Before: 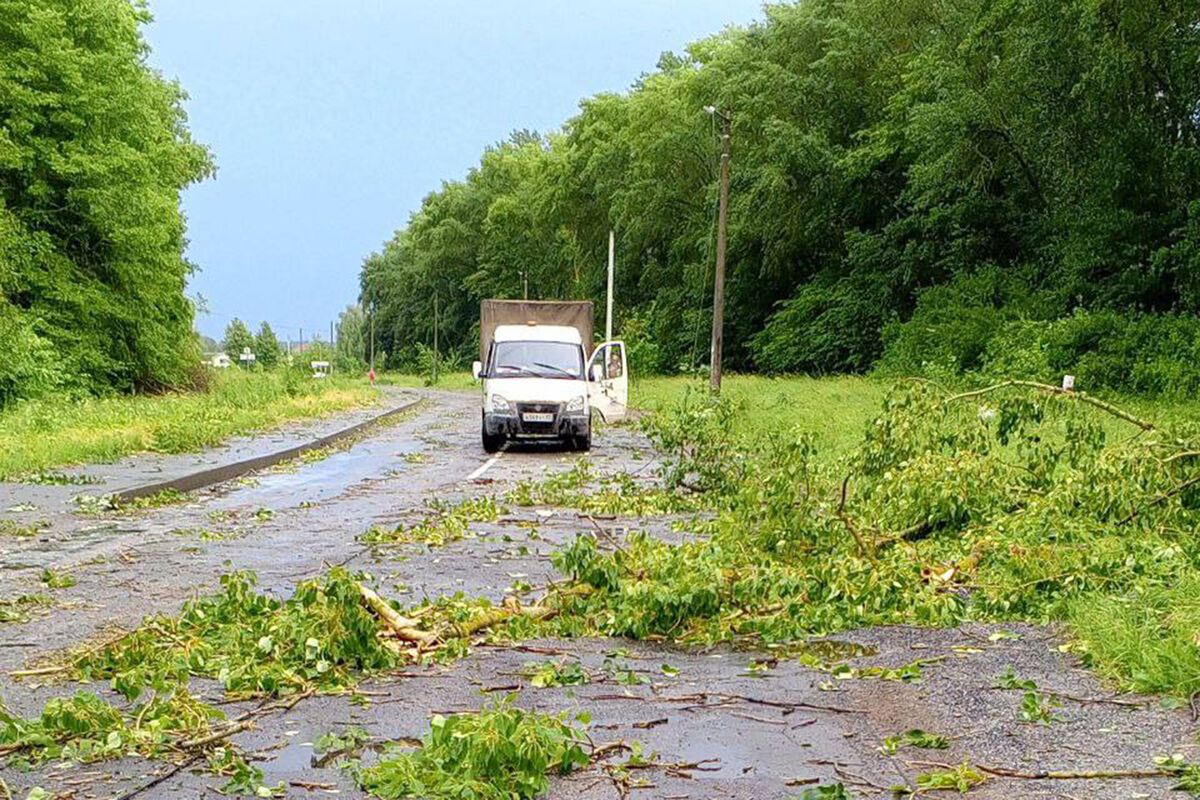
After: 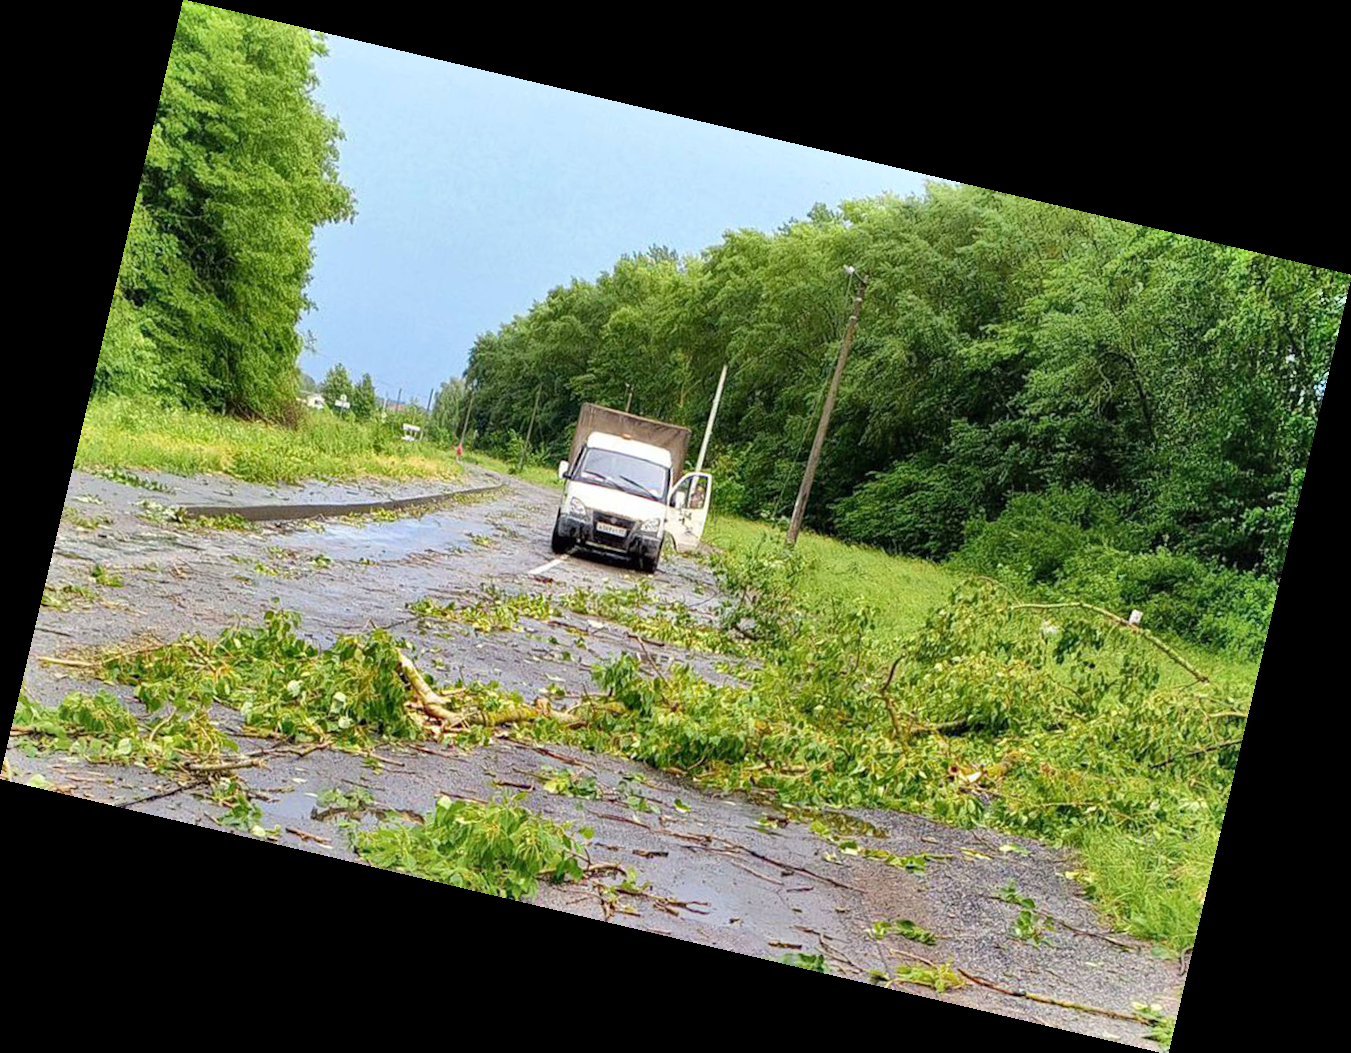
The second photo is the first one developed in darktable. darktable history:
rotate and perspective: rotation 13.27°, automatic cropping off
shadows and highlights: shadows 60, soften with gaussian
